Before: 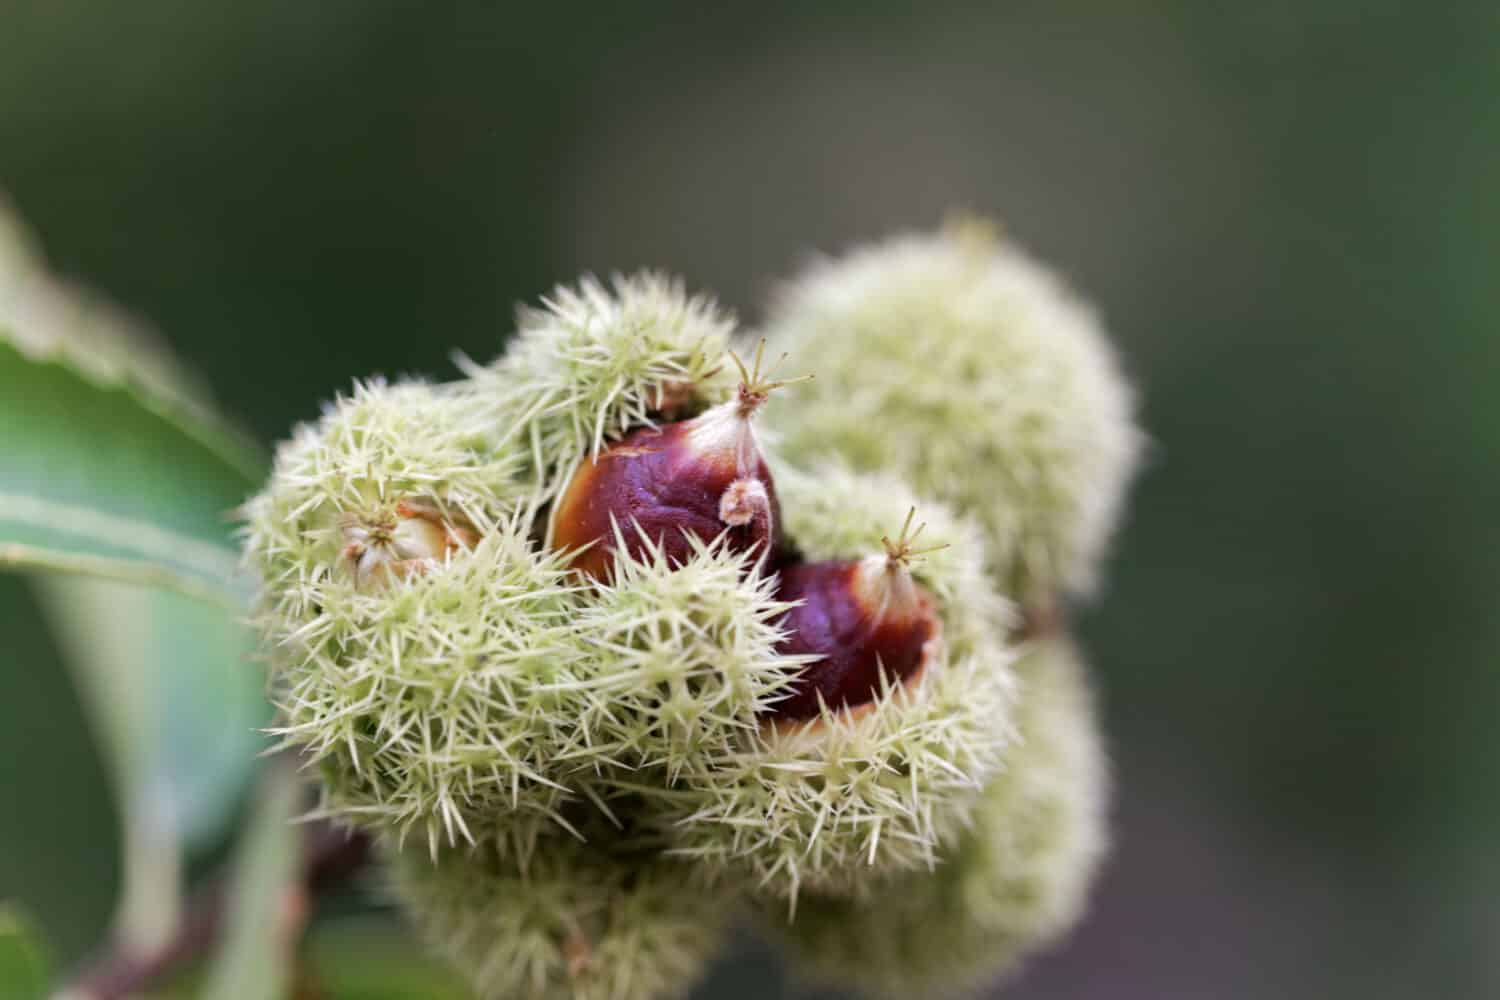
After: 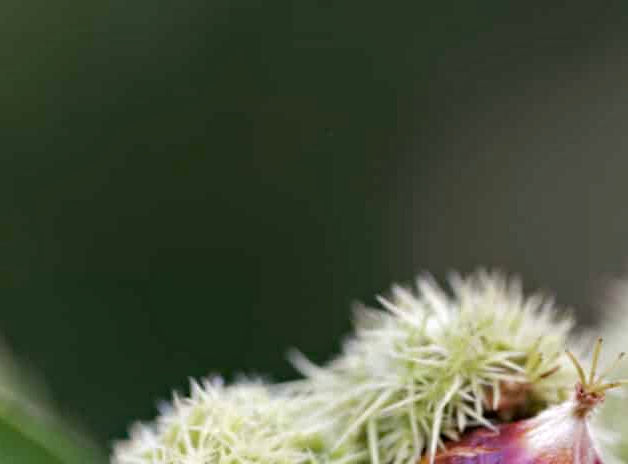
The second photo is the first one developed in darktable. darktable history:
haze removal: compatibility mode true, adaptive false
crop and rotate: left 10.875%, top 0.064%, right 47.221%, bottom 53.527%
